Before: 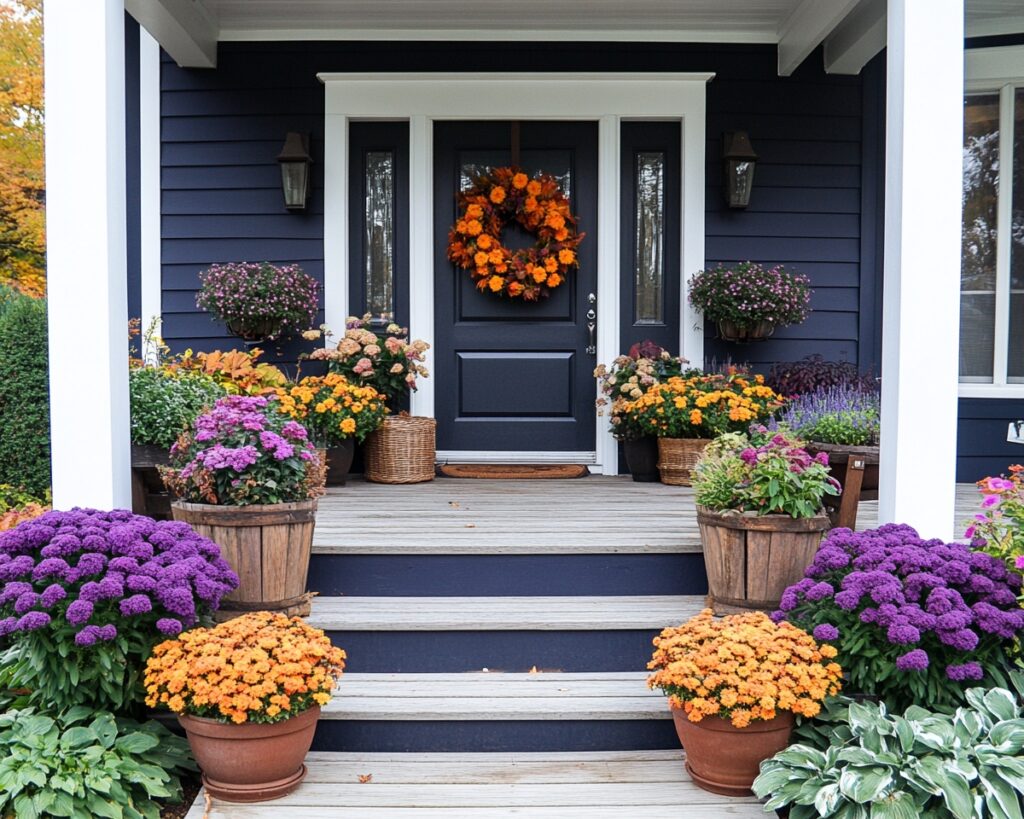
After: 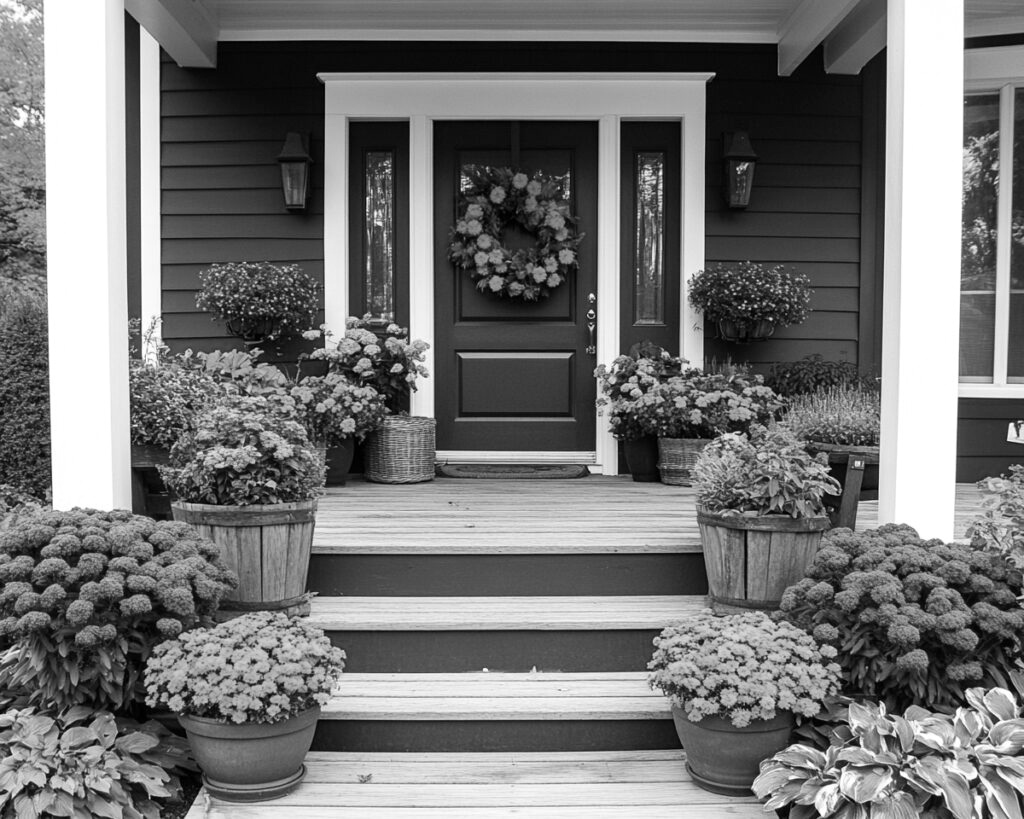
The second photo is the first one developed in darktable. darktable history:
exposure: compensate exposure bias true, compensate highlight preservation false
color calibration: output gray [0.28, 0.41, 0.31, 0], illuminant as shot in camera, x 0.385, y 0.38, temperature 3965.33 K
